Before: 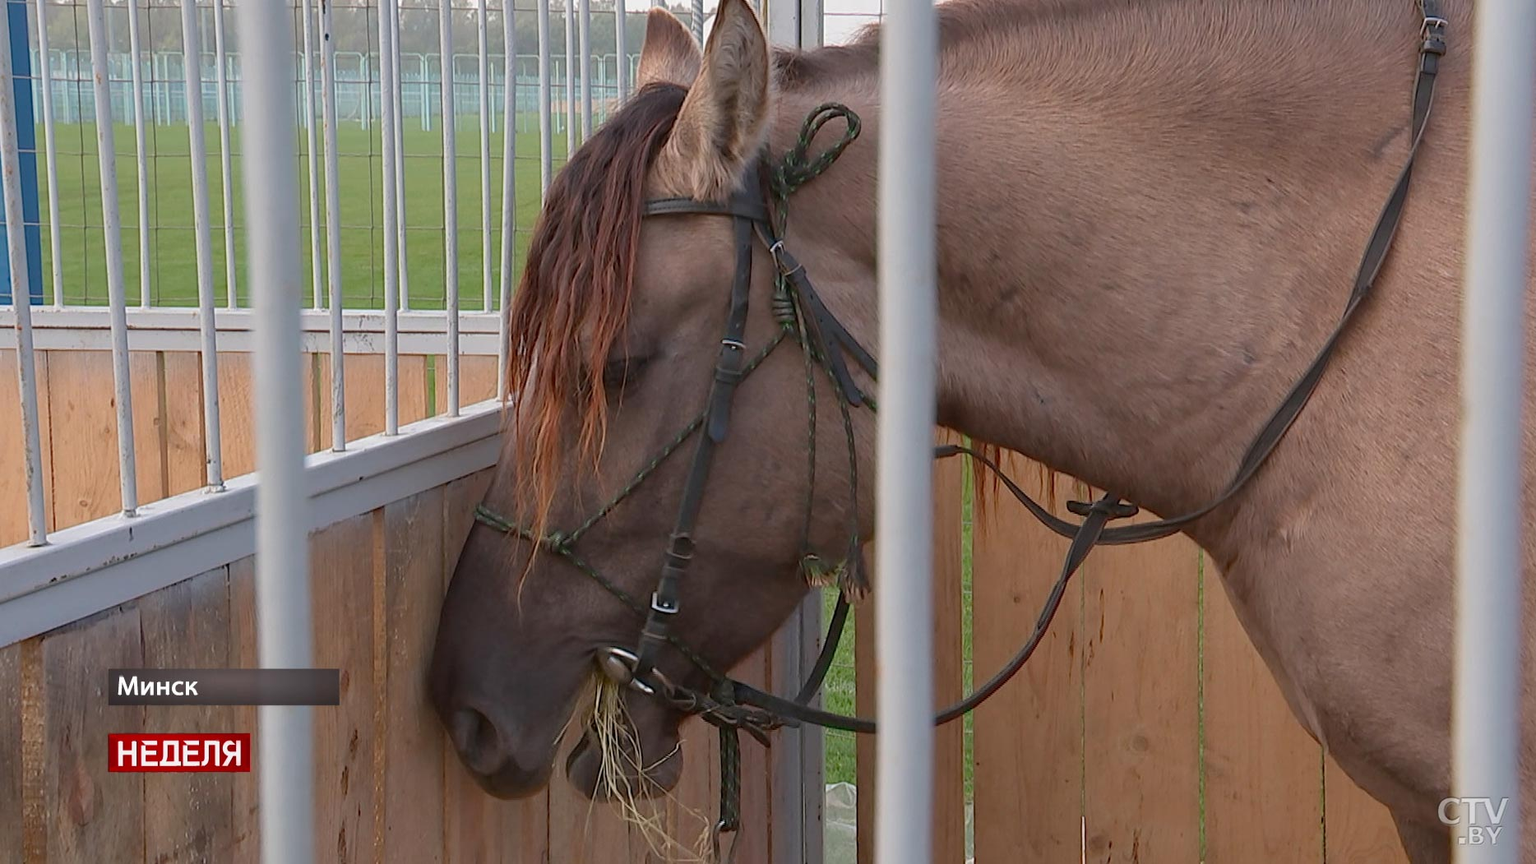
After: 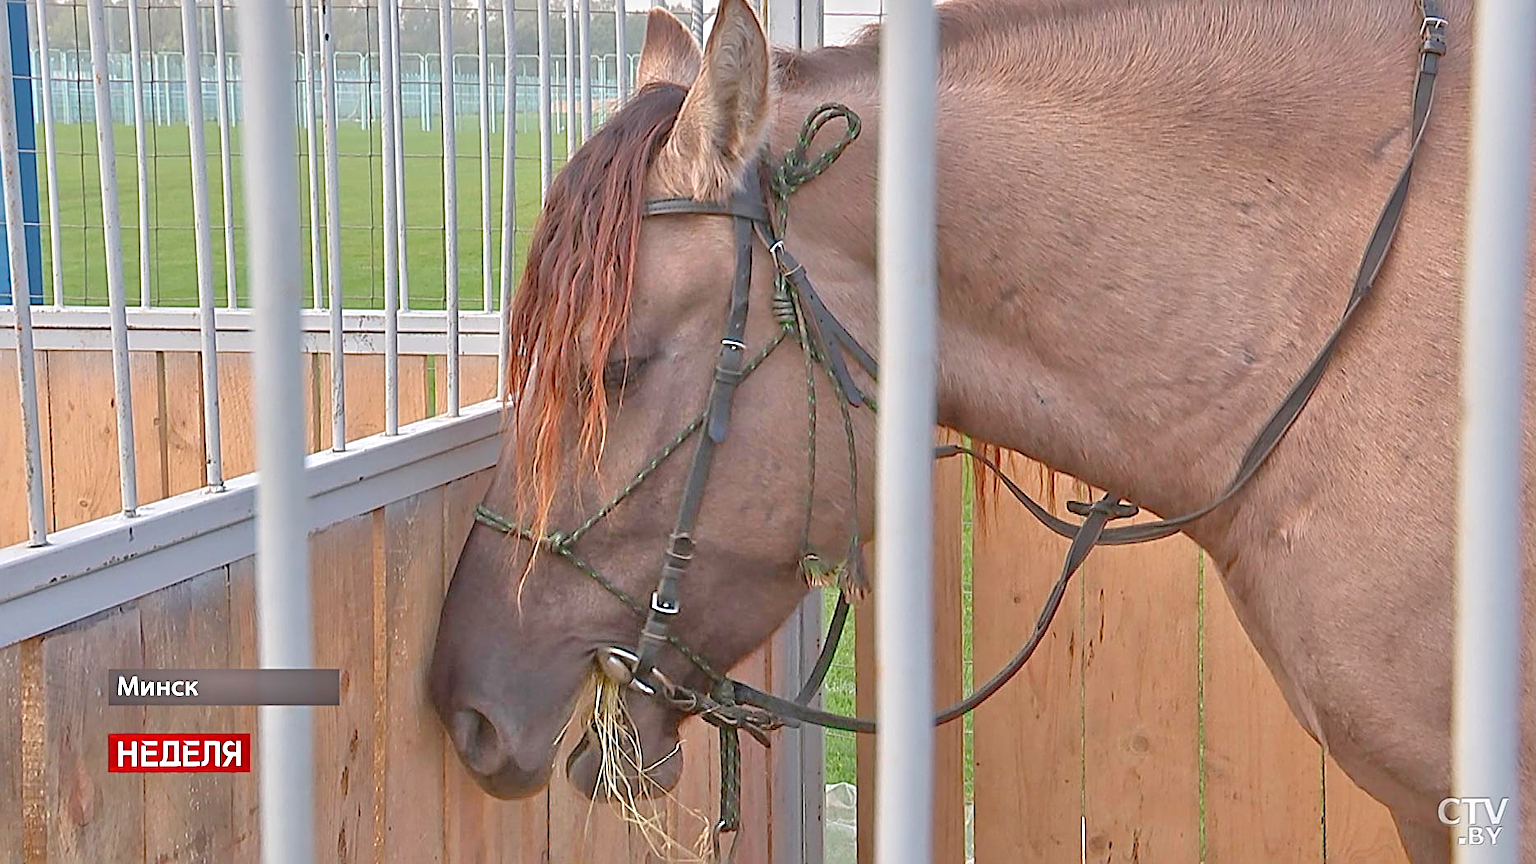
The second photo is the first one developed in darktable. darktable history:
tone equalizer: -8 EV 2 EV, -7 EV 2 EV, -6 EV 2 EV, -5 EV 2 EV, -4 EV 2 EV, -3 EV 1.5 EV, -2 EV 1 EV, -1 EV 0.5 EV
sharpen: radius 2.676, amount 0.669
